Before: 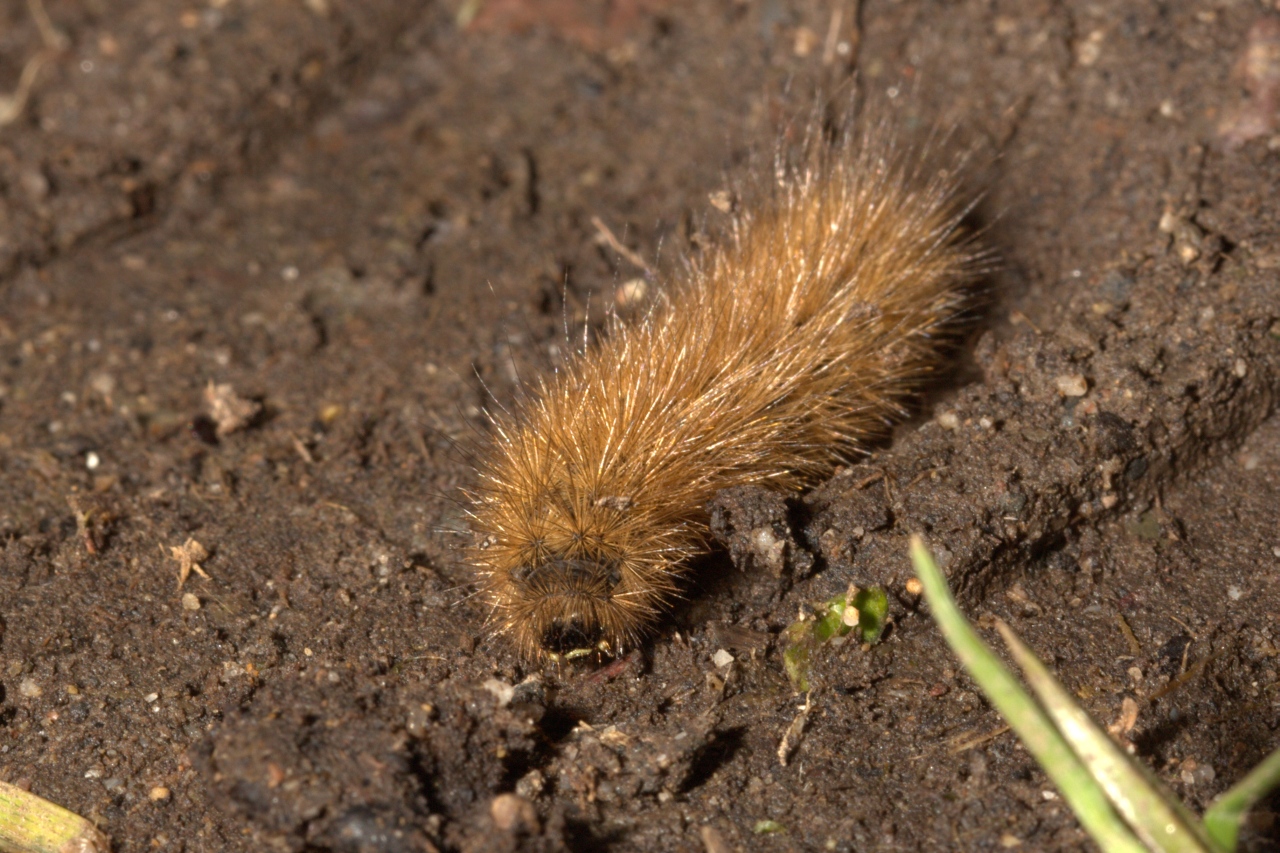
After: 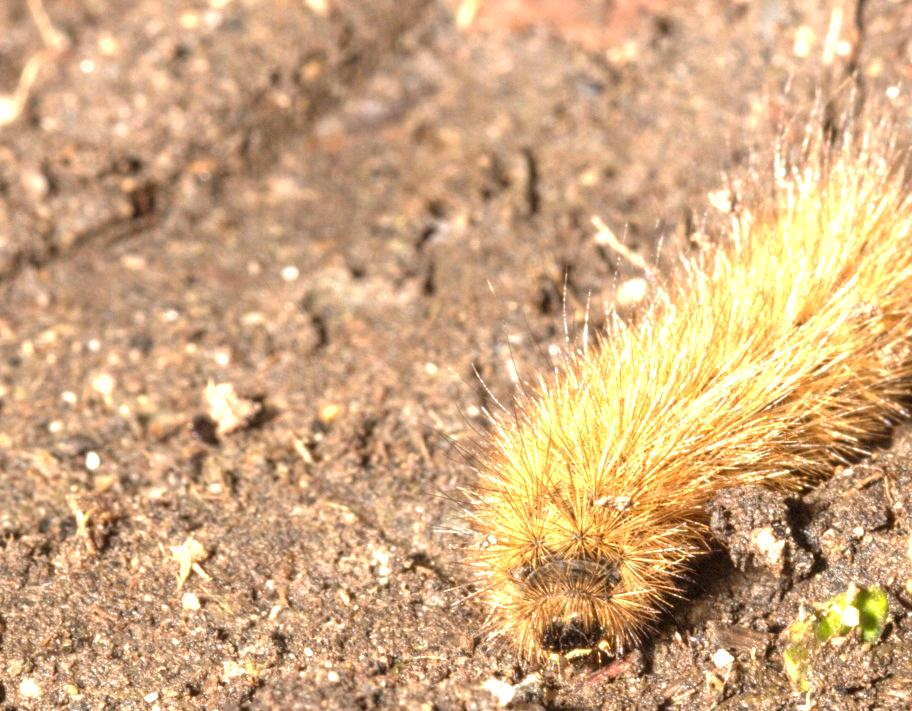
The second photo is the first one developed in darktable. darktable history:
exposure: exposure 2.052 EV, compensate highlight preservation false
crop: right 28.676%, bottom 16.636%
local contrast: on, module defaults
